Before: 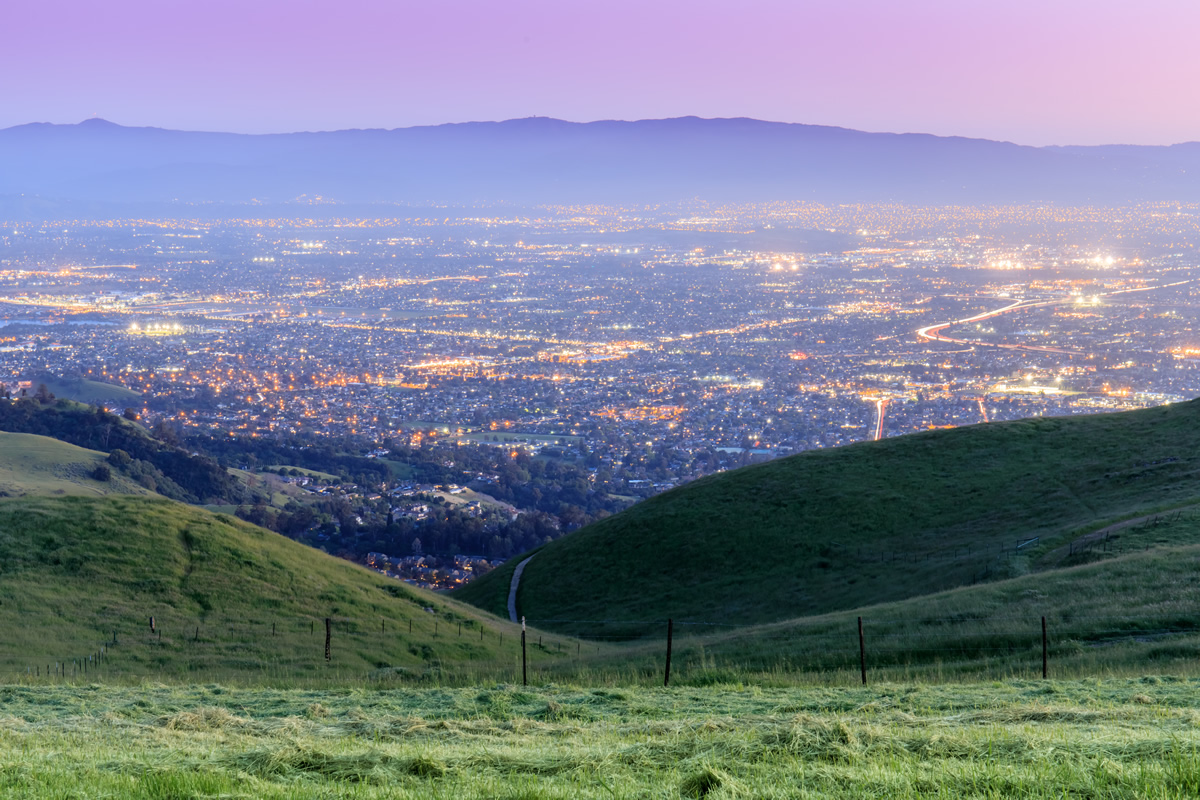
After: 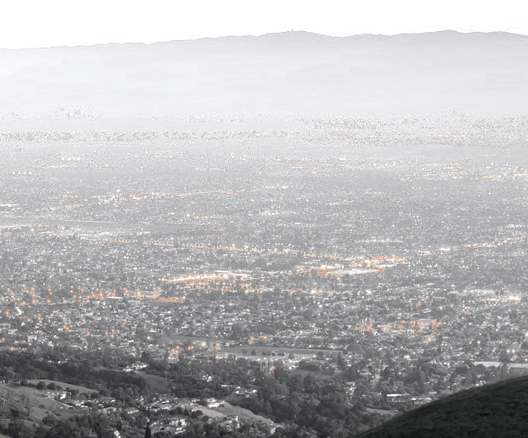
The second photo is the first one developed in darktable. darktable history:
crop: left 20.248%, top 10.86%, right 35.675%, bottom 34.321%
color zones: curves: ch0 [(0, 0.613) (0.01, 0.613) (0.245, 0.448) (0.498, 0.529) (0.642, 0.665) (0.879, 0.777) (0.99, 0.613)]; ch1 [(0, 0.035) (0.121, 0.189) (0.259, 0.197) (0.415, 0.061) (0.589, 0.022) (0.732, 0.022) (0.857, 0.026) (0.991, 0.053)]
